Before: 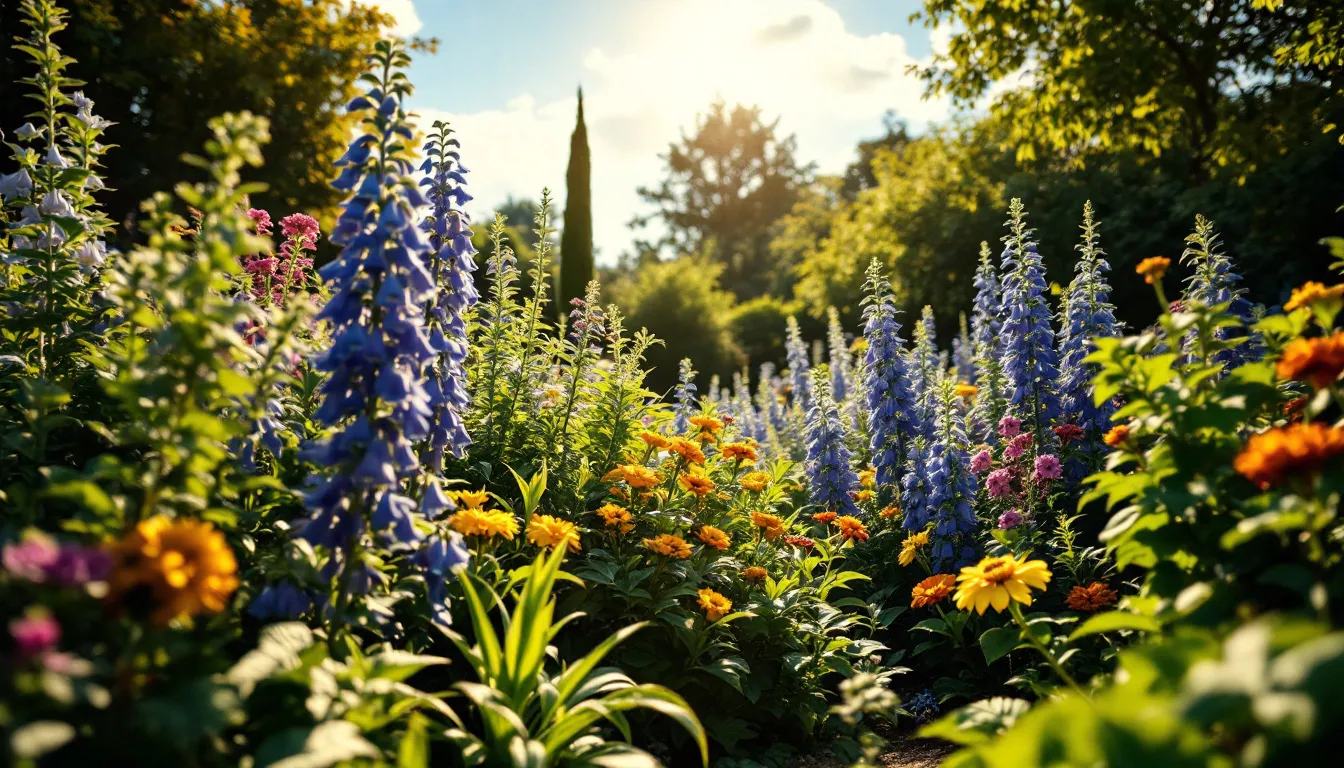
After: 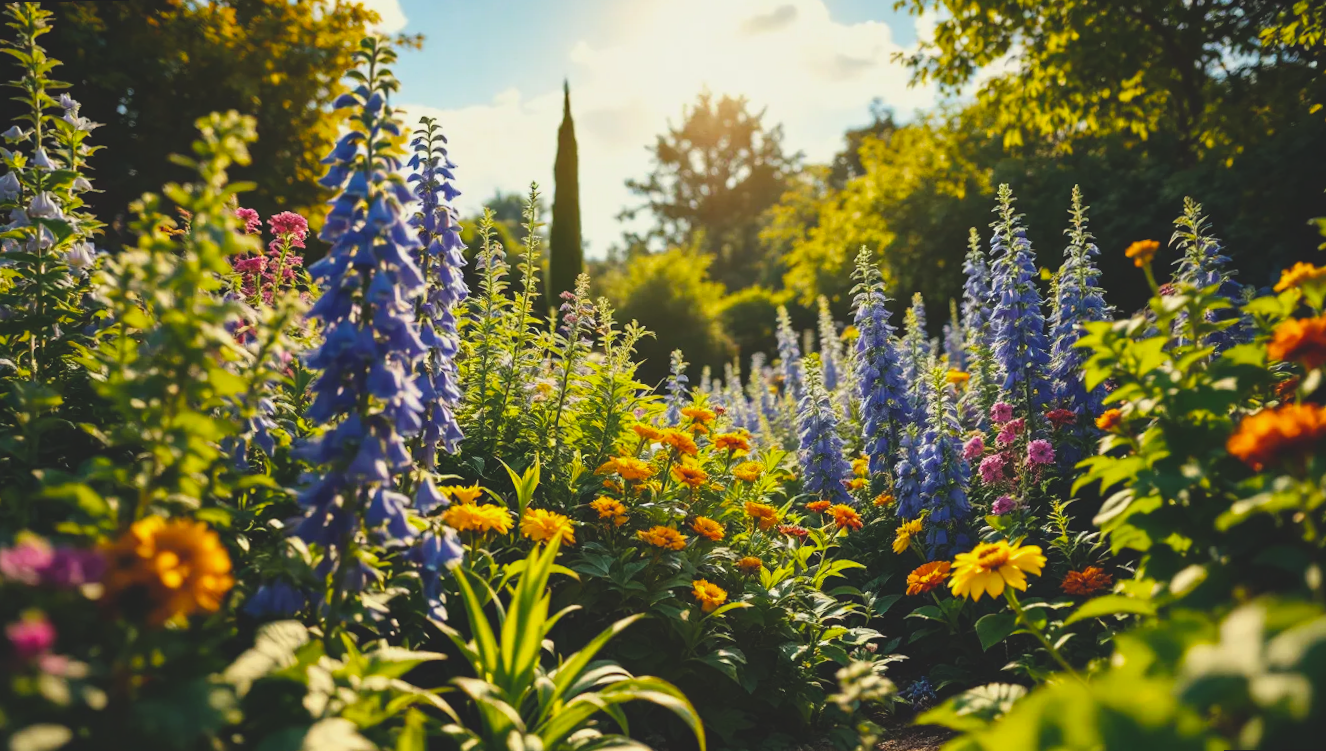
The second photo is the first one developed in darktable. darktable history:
rotate and perspective: rotation -1°, crop left 0.011, crop right 0.989, crop top 0.025, crop bottom 0.975
color balance rgb: perceptual saturation grading › global saturation 20%, global vibrance 20%
color balance: lift [1.01, 1, 1, 1], gamma [1.097, 1, 1, 1], gain [0.85, 1, 1, 1]
